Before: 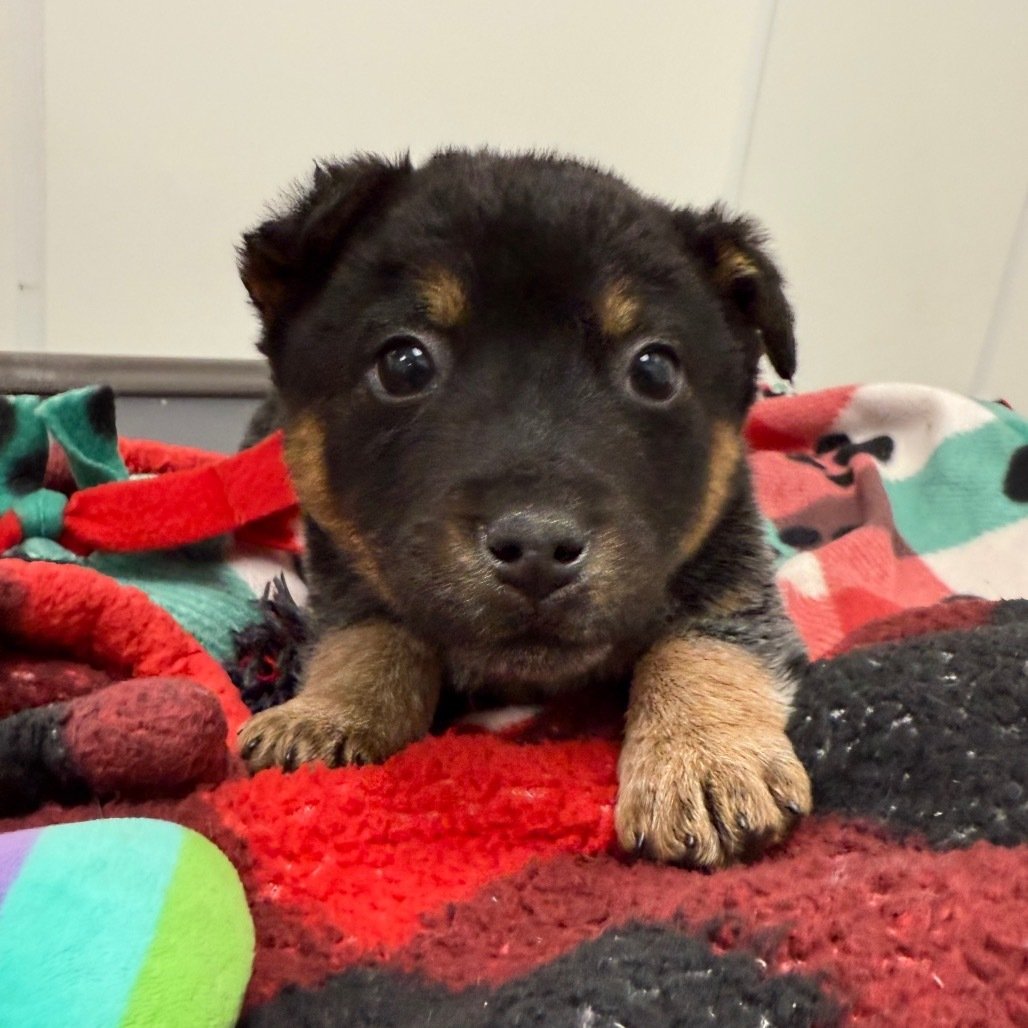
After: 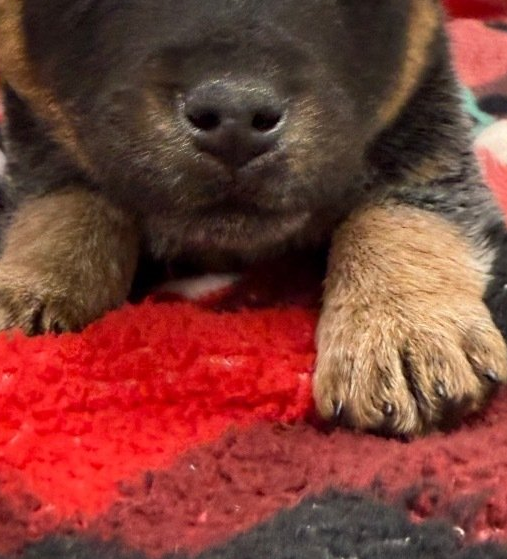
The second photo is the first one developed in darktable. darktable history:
crop: left 29.418%, top 42.051%, right 21.255%, bottom 3.484%
